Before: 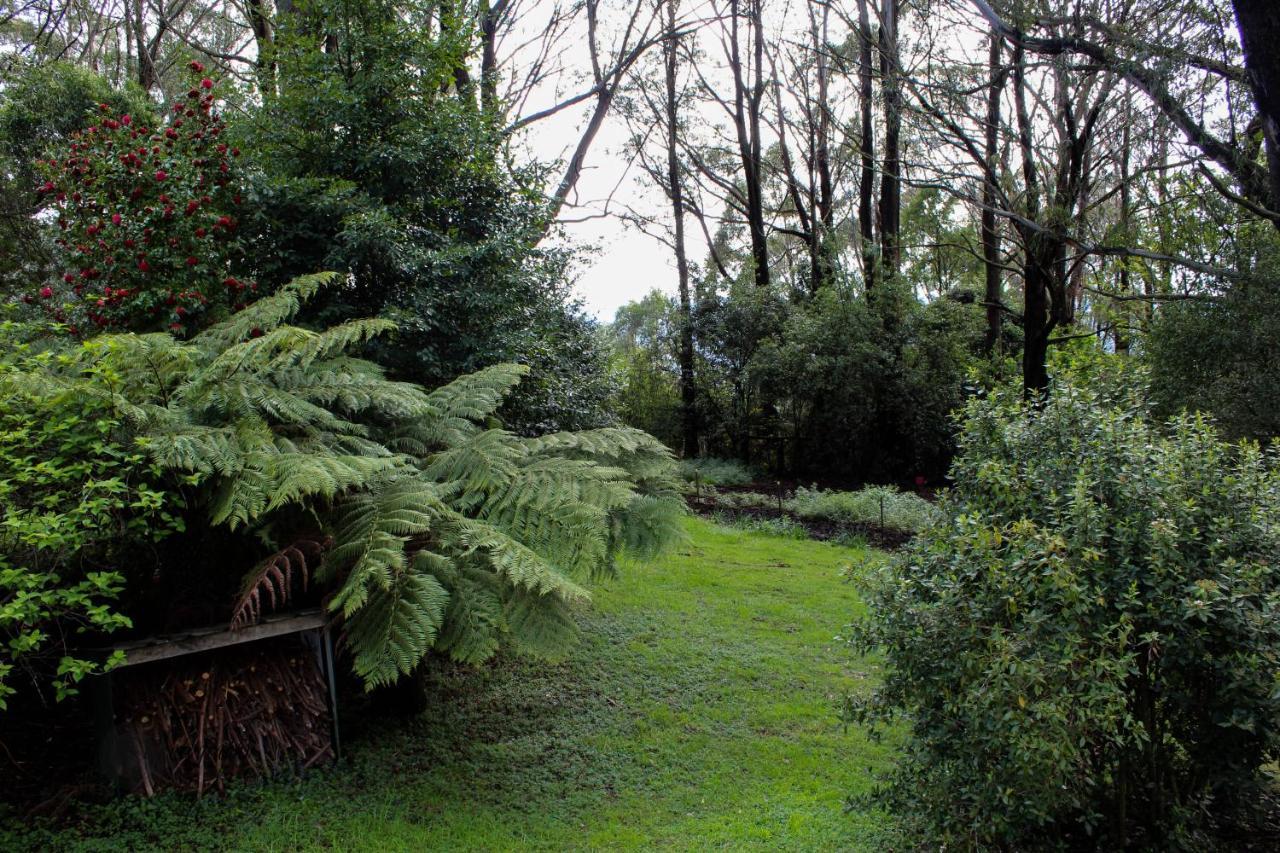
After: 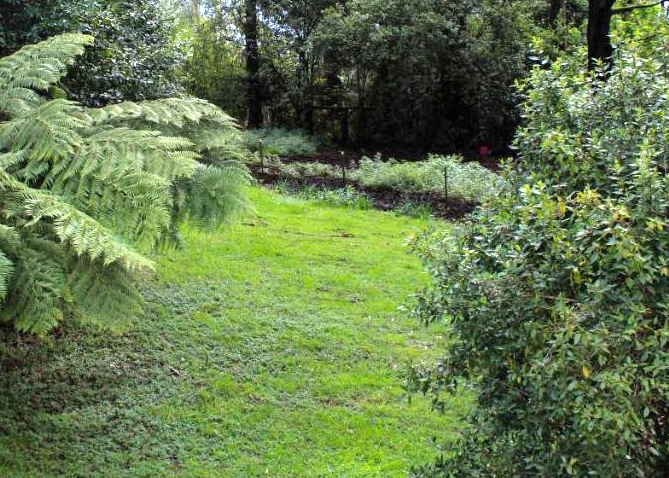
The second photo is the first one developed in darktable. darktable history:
exposure: black level correction 0, exposure 1.2 EV, compensate highlight preservation false
shadows and highlights: low approximation 0.01, soften with gaussian
crop: left 34.087%, top 38.729%, right 13.593%, bottom 5.222%
